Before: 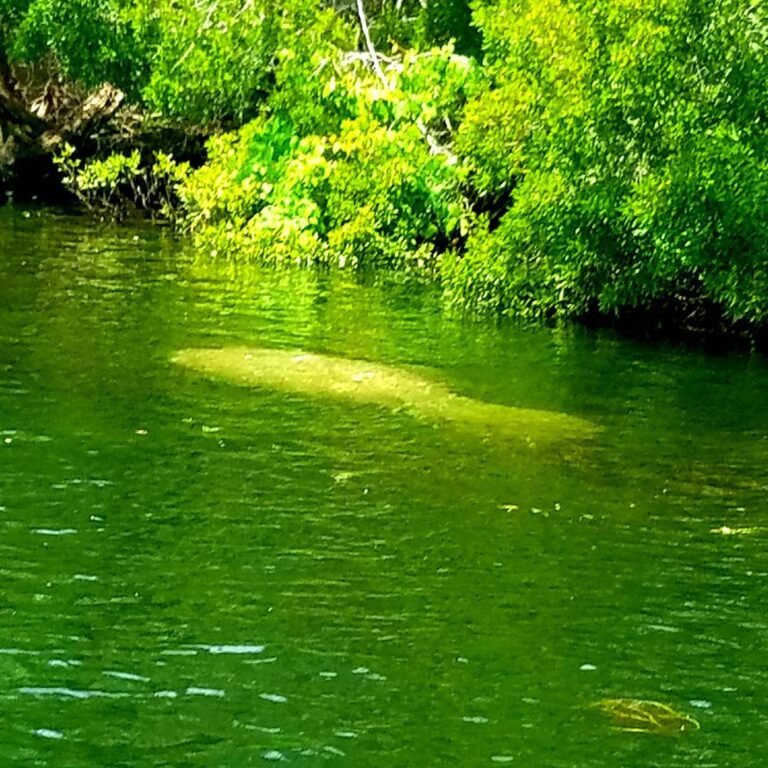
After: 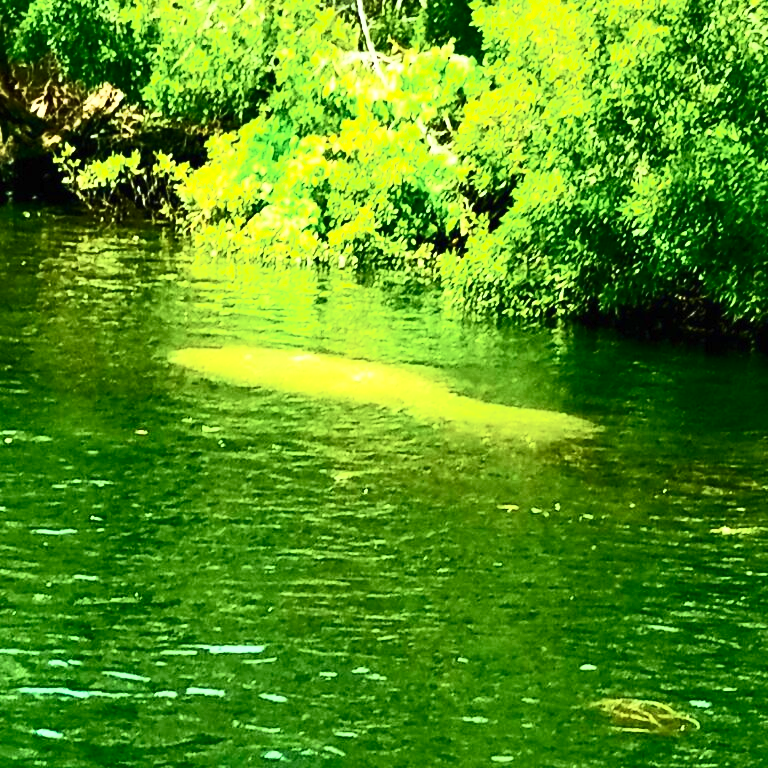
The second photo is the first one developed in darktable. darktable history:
contrast brightness saturation: contrast 0.635, brightness 0.329, saturation 0.138
velvia: strength 75%
